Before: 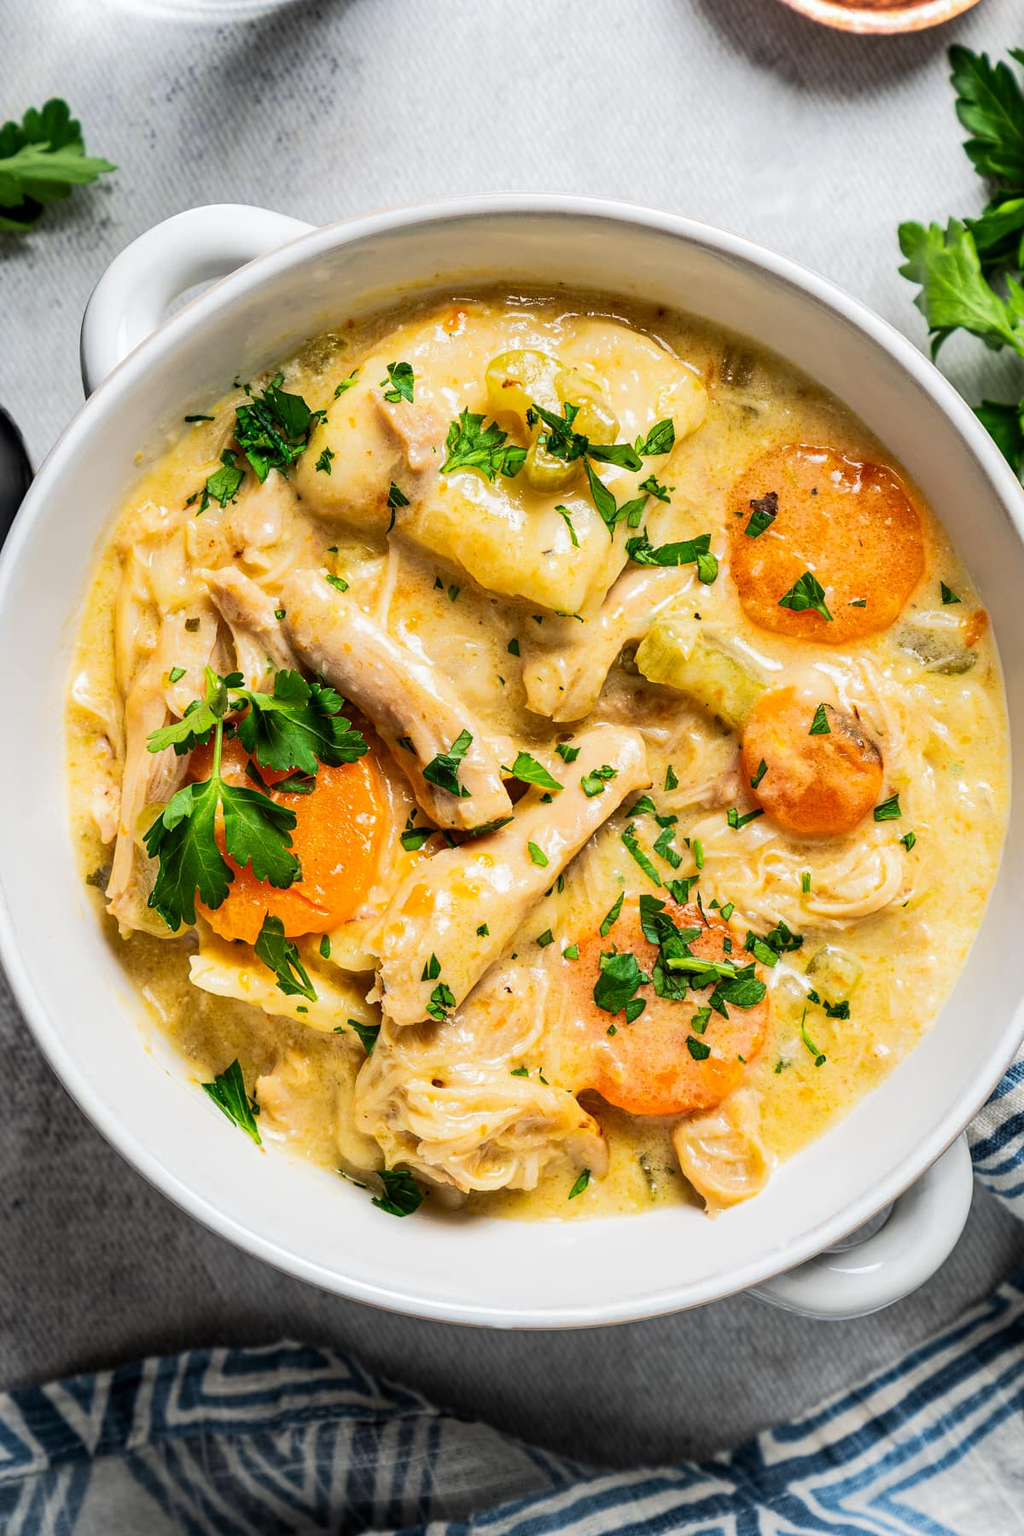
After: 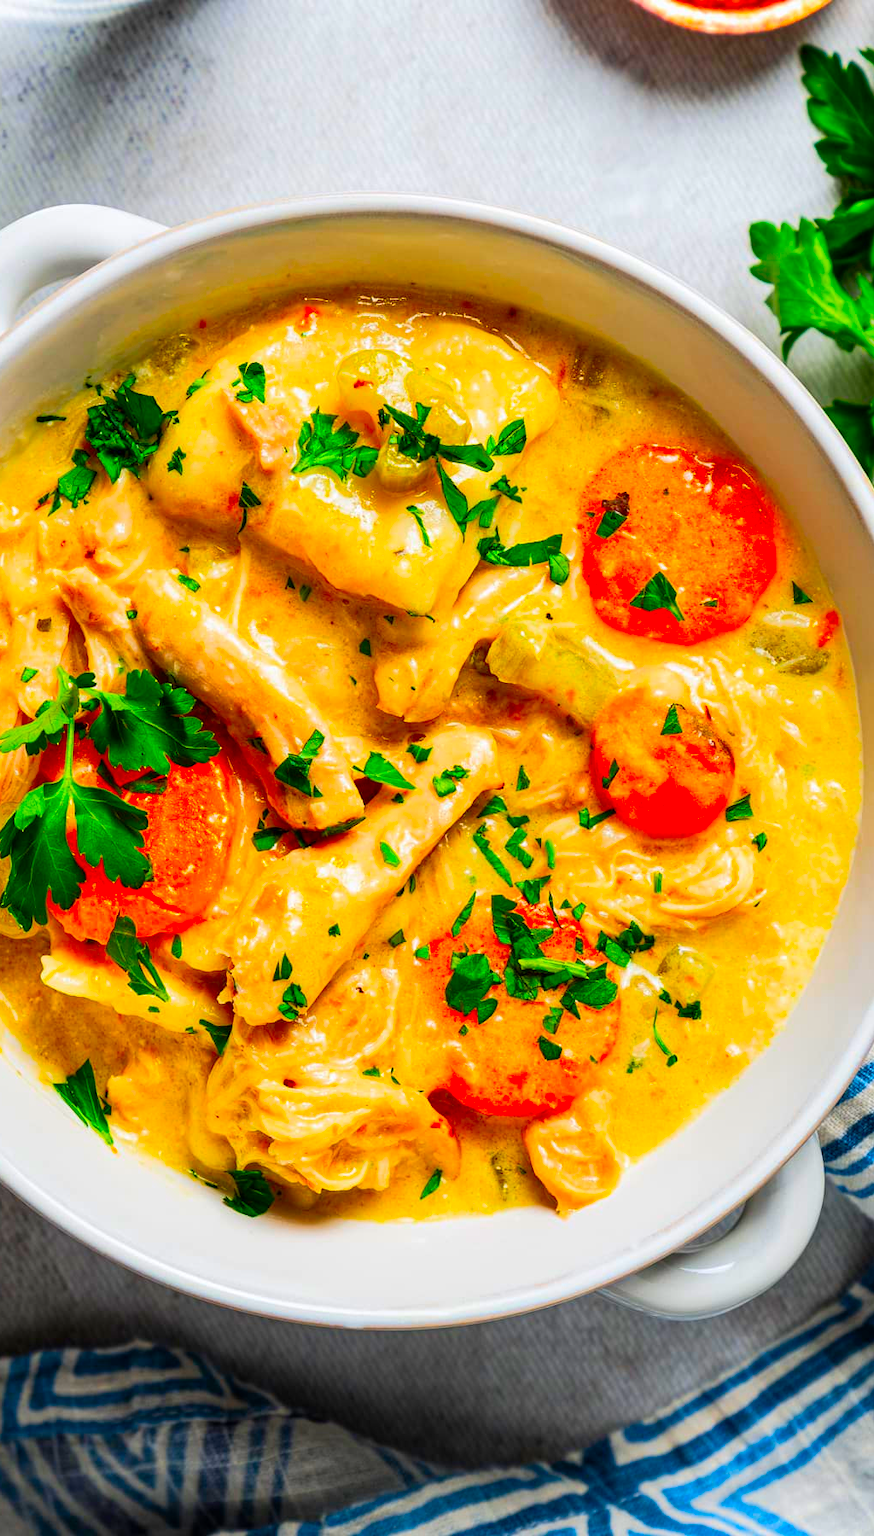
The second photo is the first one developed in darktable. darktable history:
crop and rotate: left 14.556%
color correction: highlights b* 0.026, saturation 2.21
